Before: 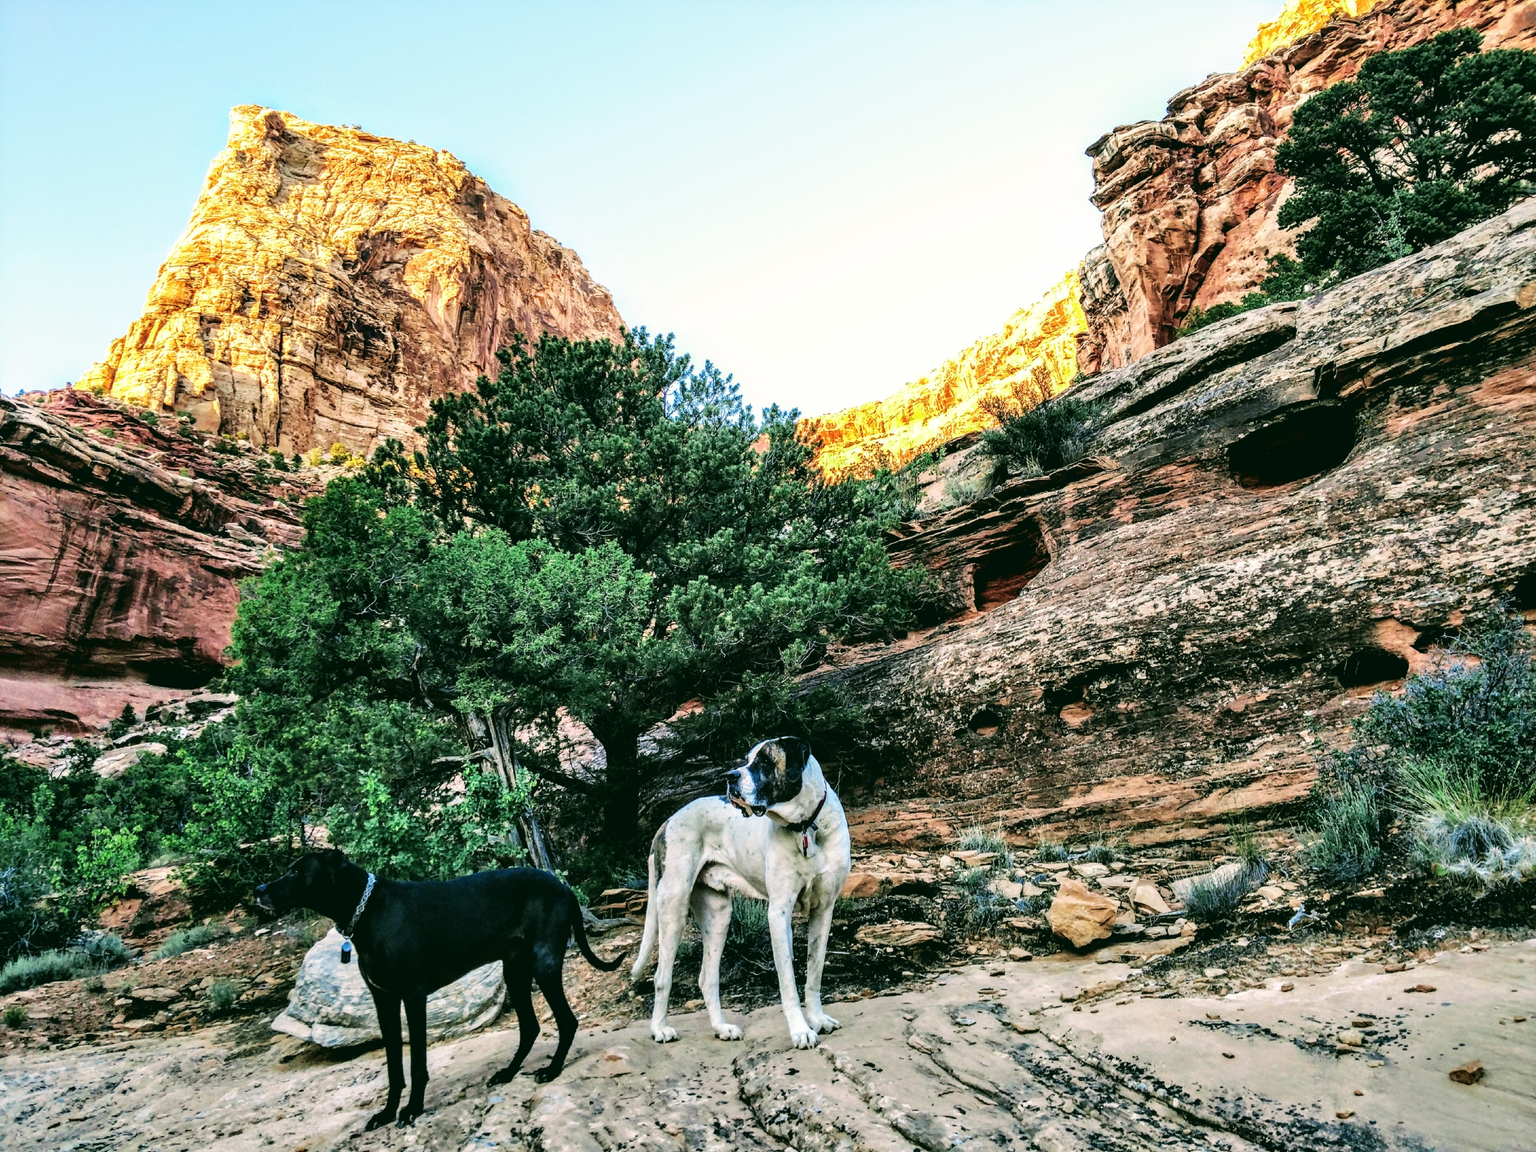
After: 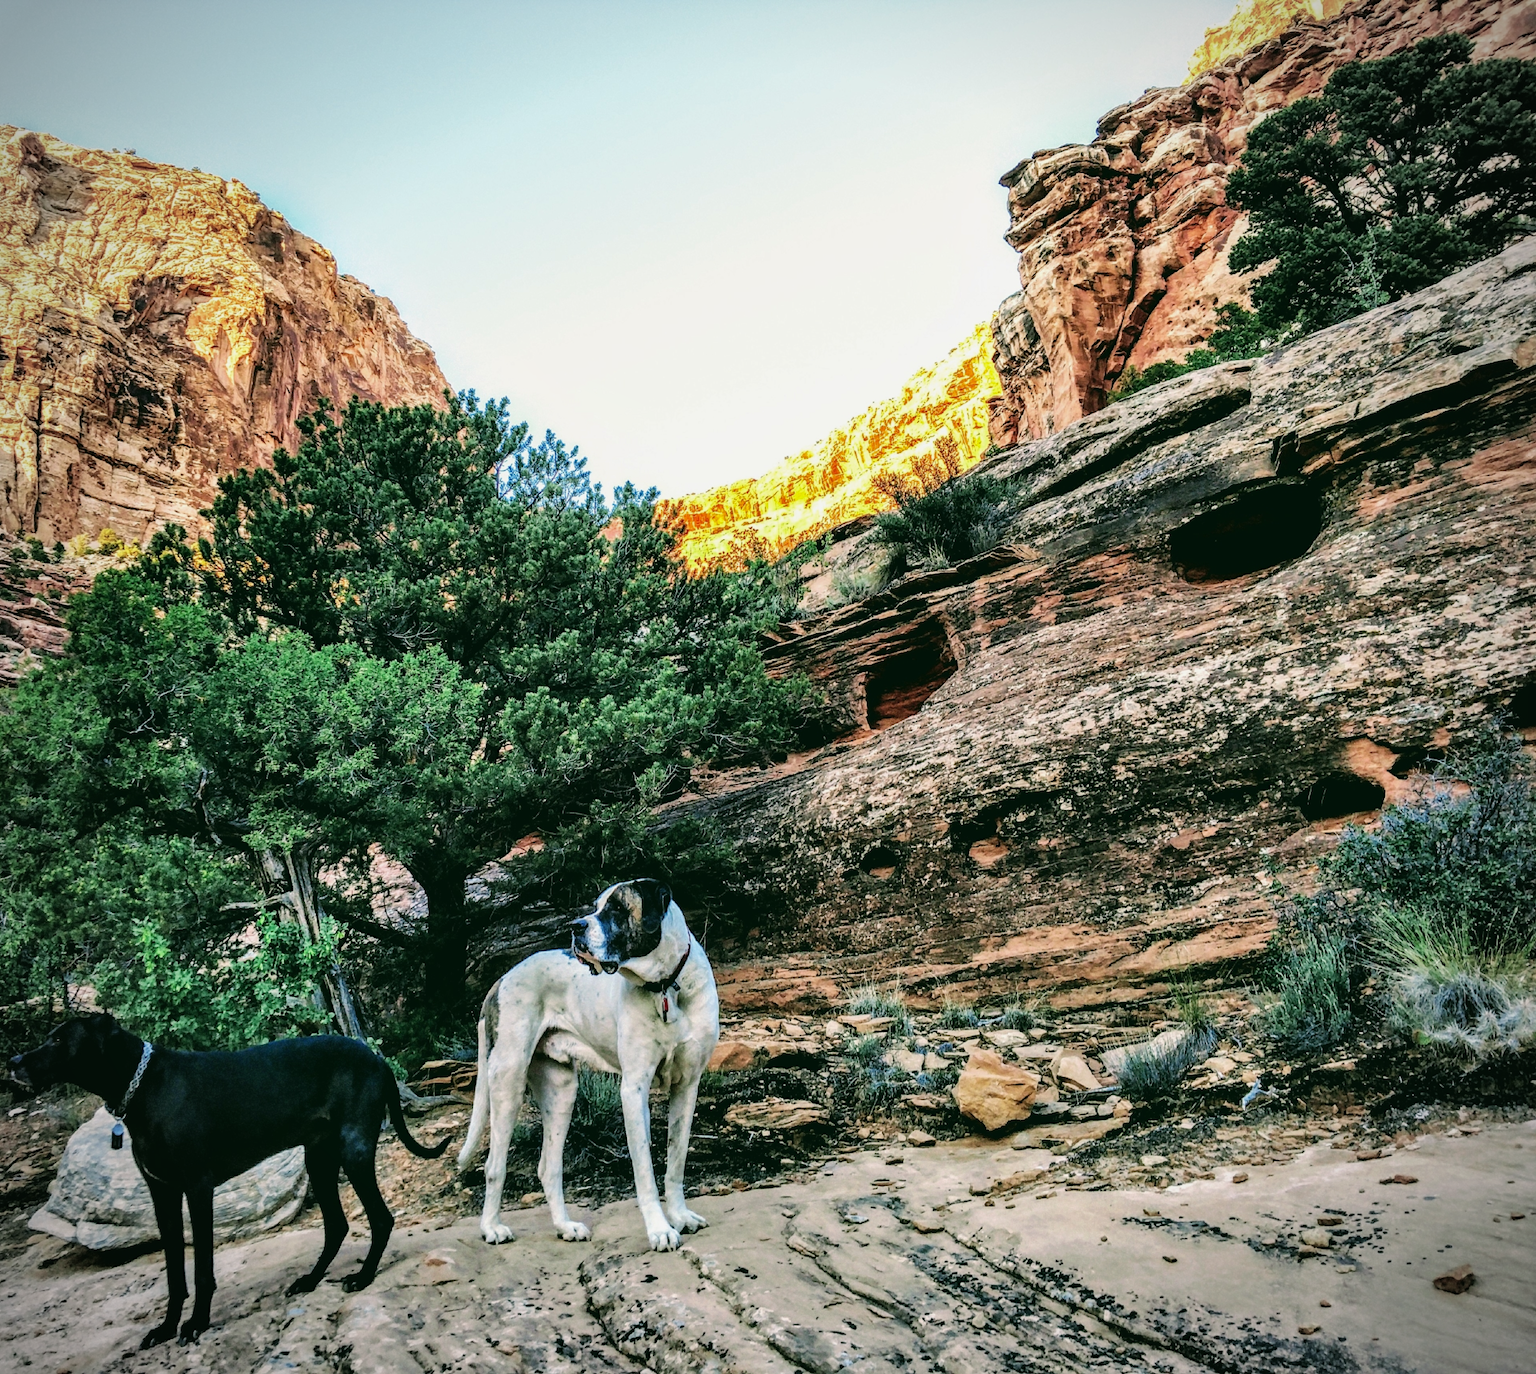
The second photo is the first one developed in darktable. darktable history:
crop: left 16.145%
vignetting: unbound false
shadows and highlights: shadows 25, white point adjustment -3, highlights -30
